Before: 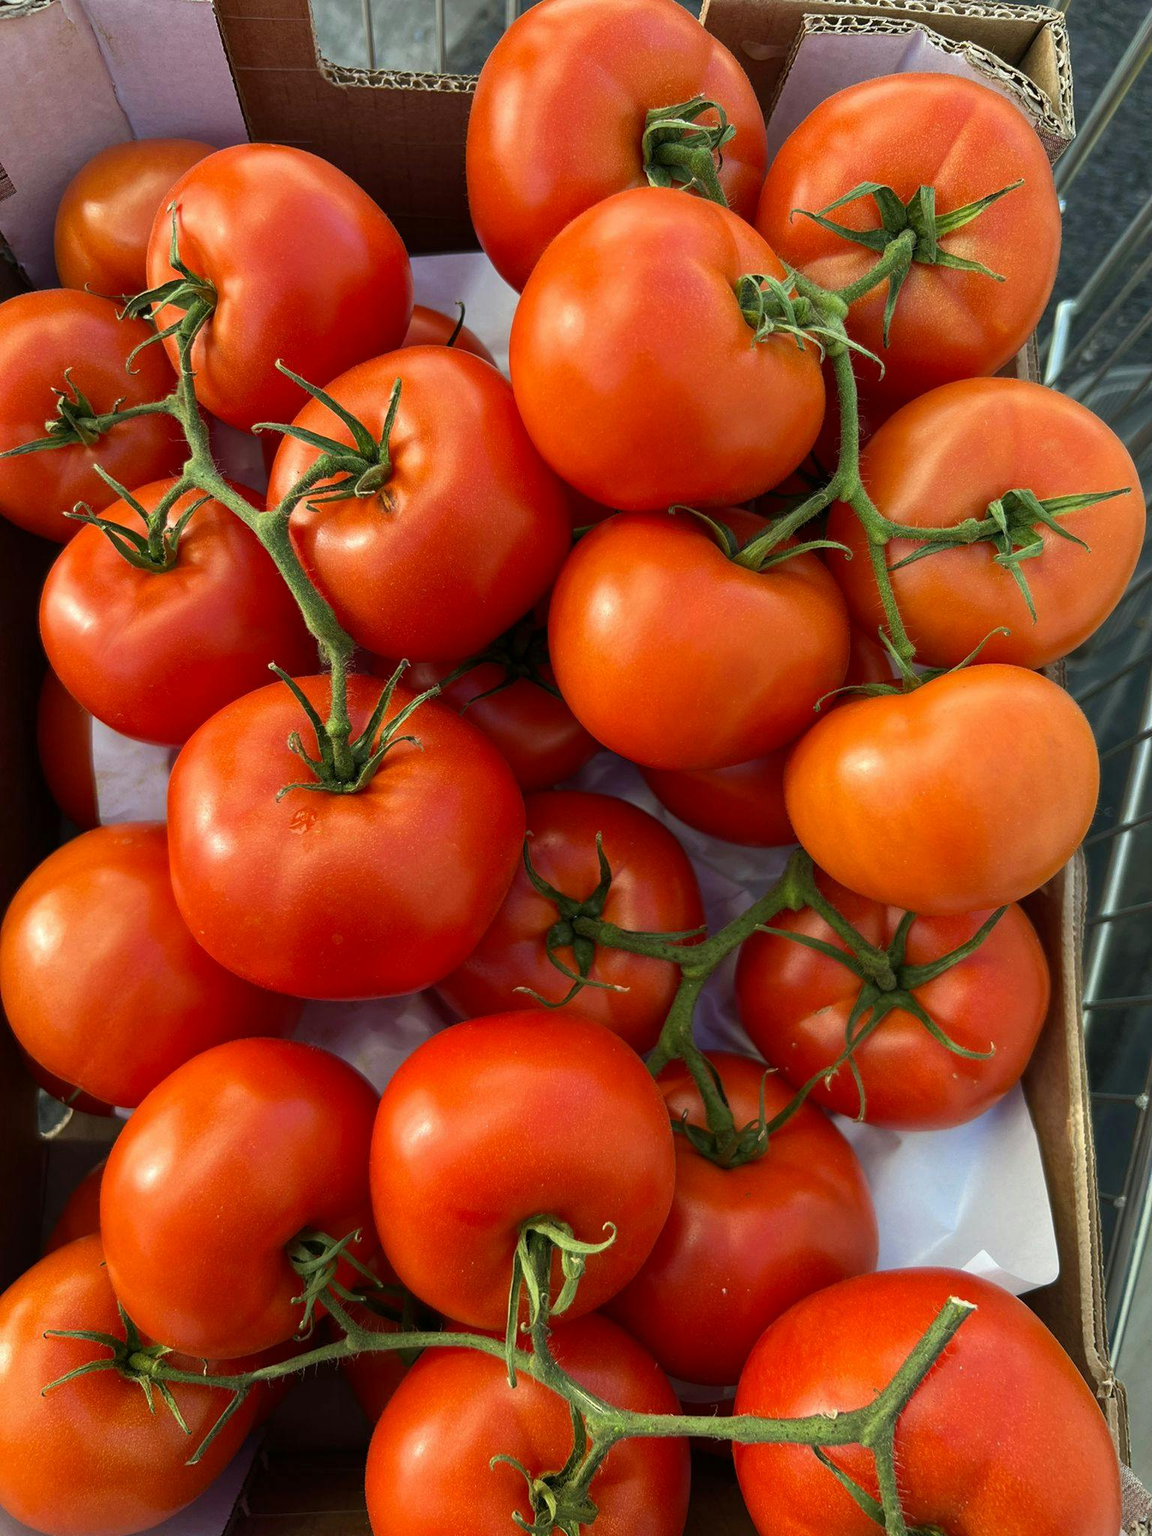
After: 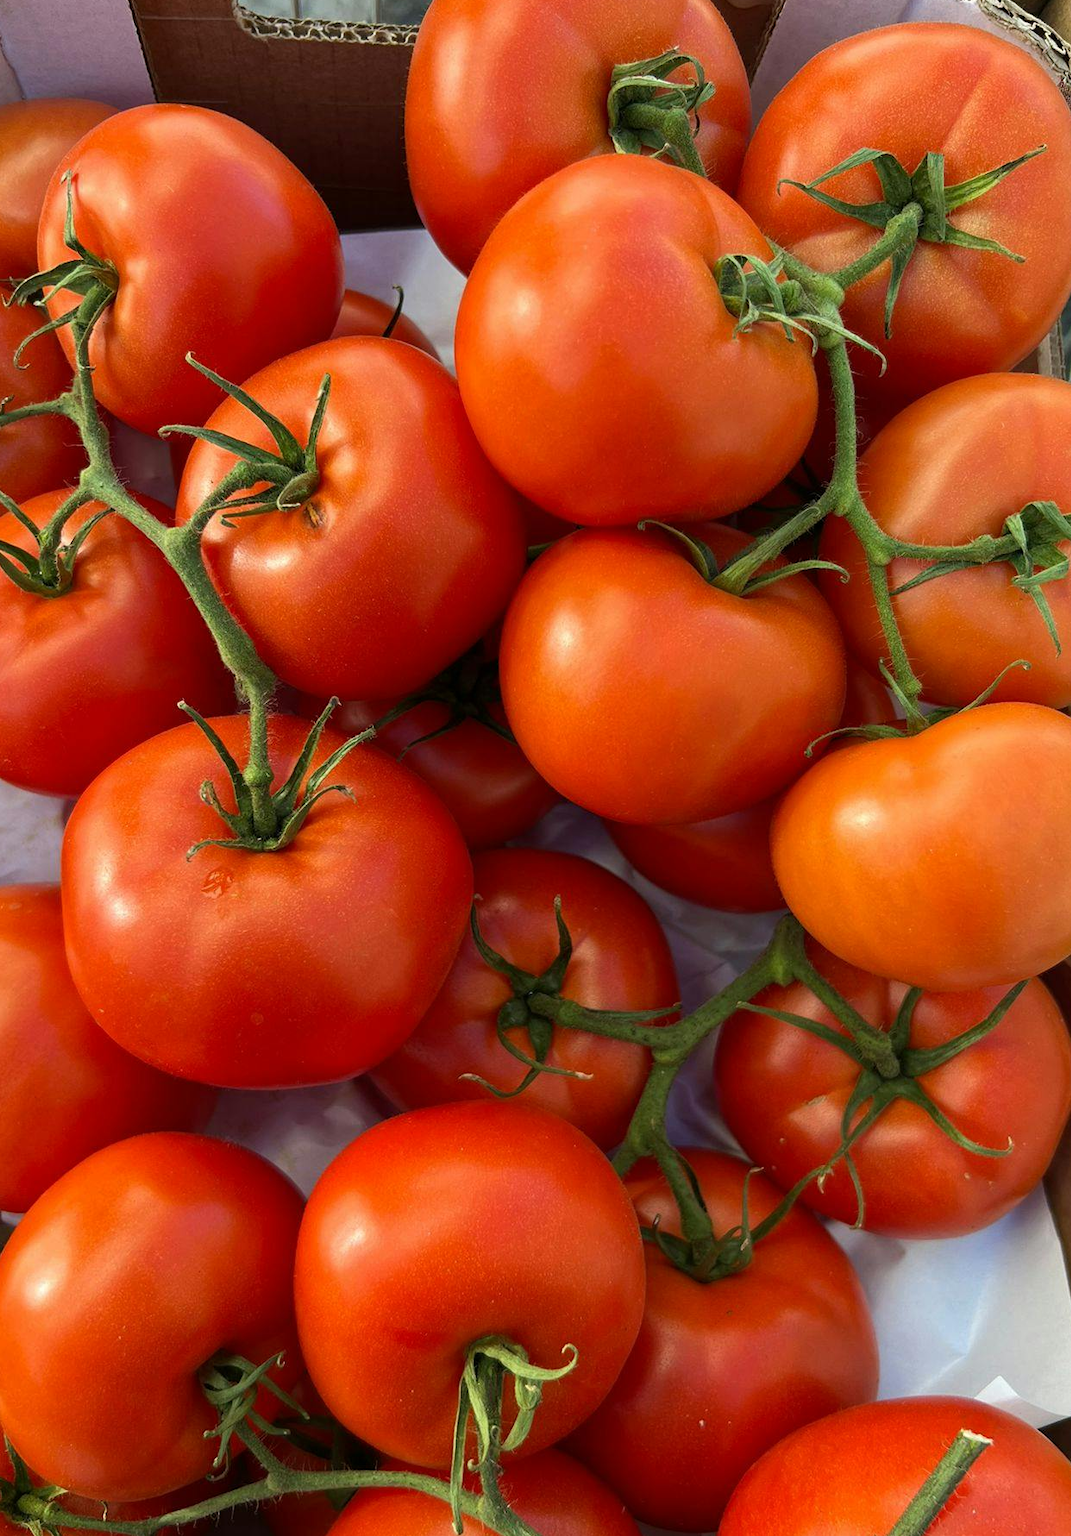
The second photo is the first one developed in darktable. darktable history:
crop: left 9.929%, top 3.475%, right 9.188%, bottom 9.529%
white balance: red 1, blue 1
